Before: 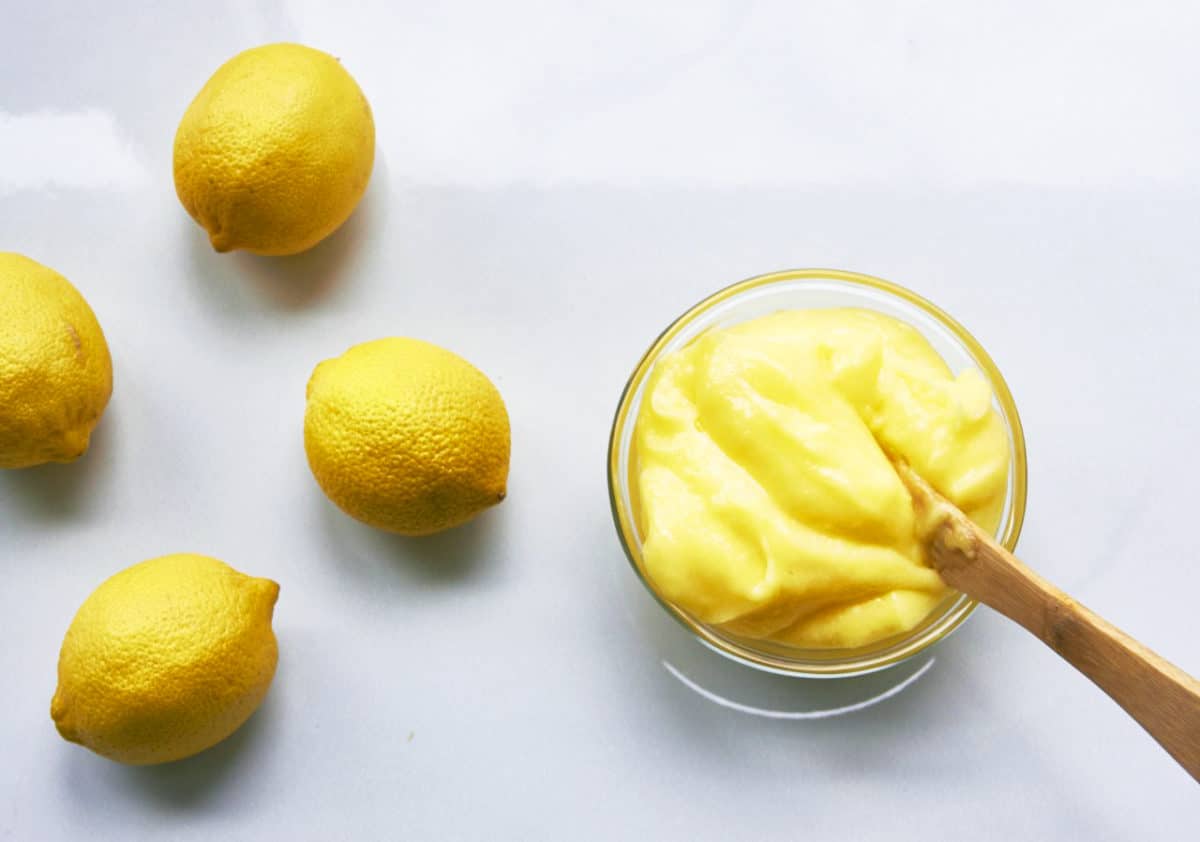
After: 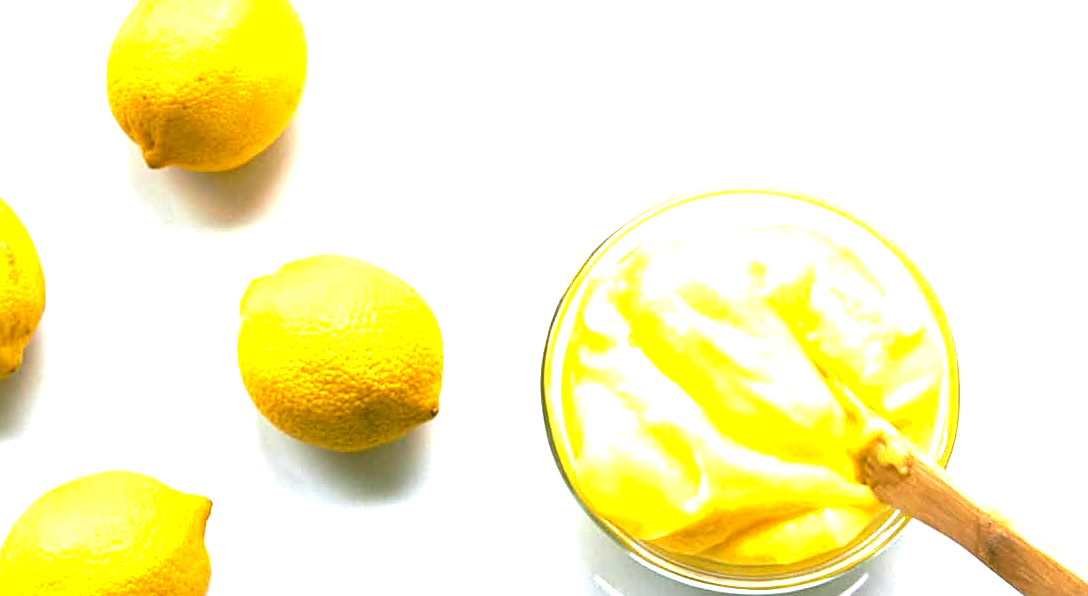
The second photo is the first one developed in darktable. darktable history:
sharpen: on, module defaults
crop: left 5.653%, top 10.083%, right 3.67%, bottom 19.063%
color balance rgb: perceptual saturation grading › global saturation 11.813%, contrast 14.542%
exposure: exposure 1.162 EV, compensate highlight preservation false
